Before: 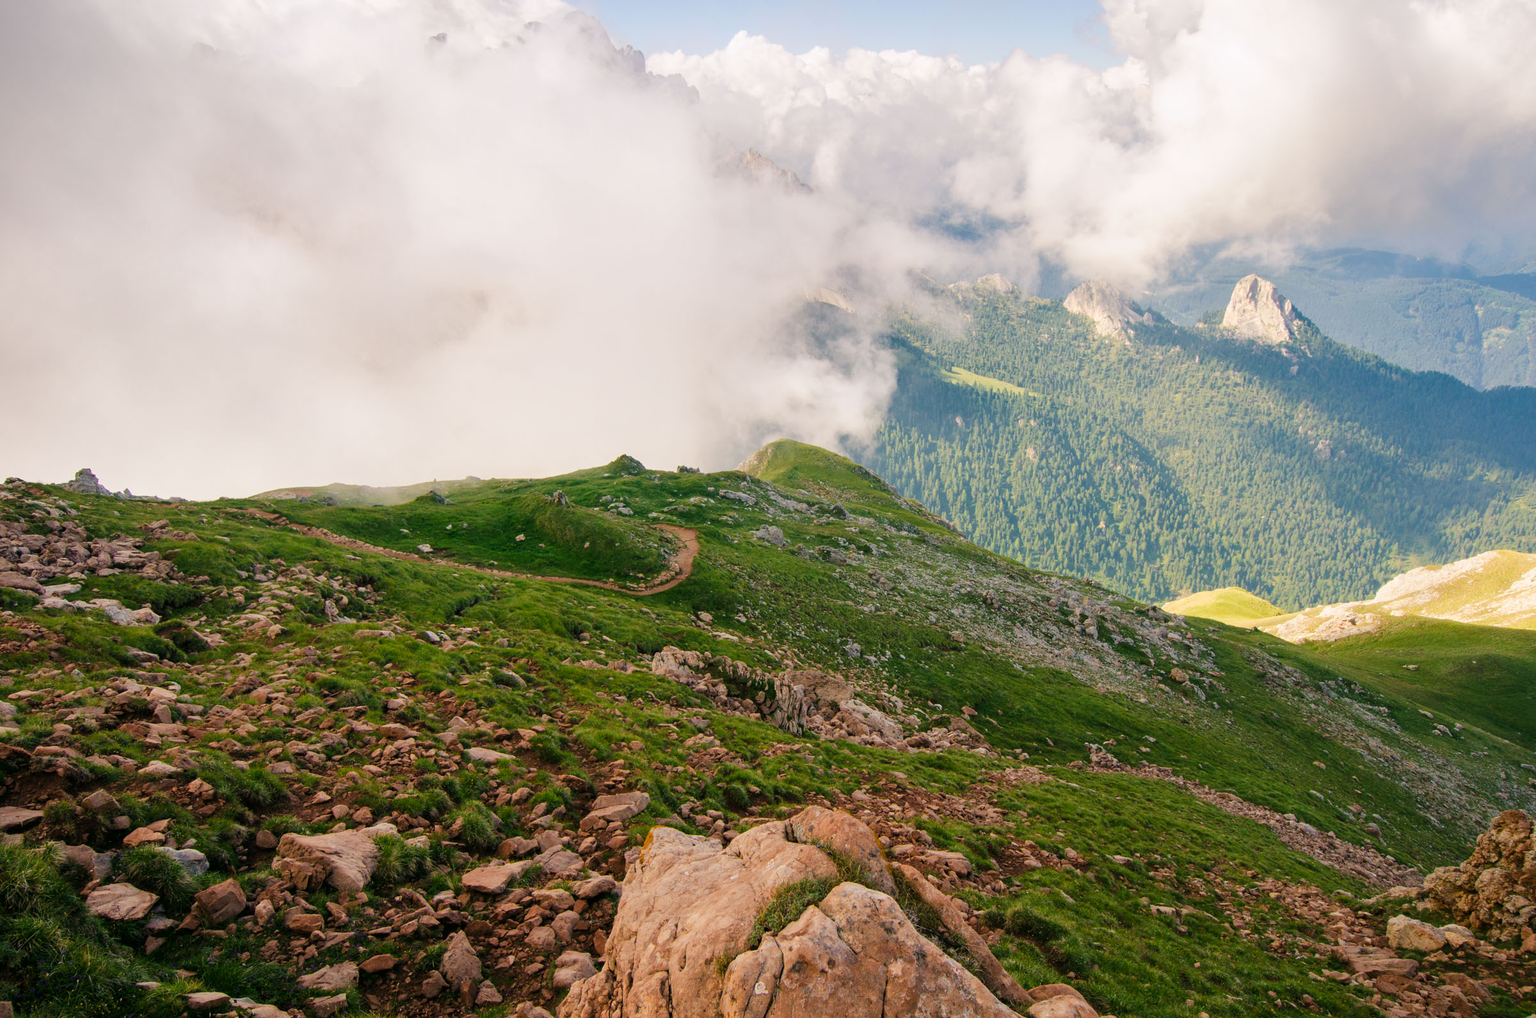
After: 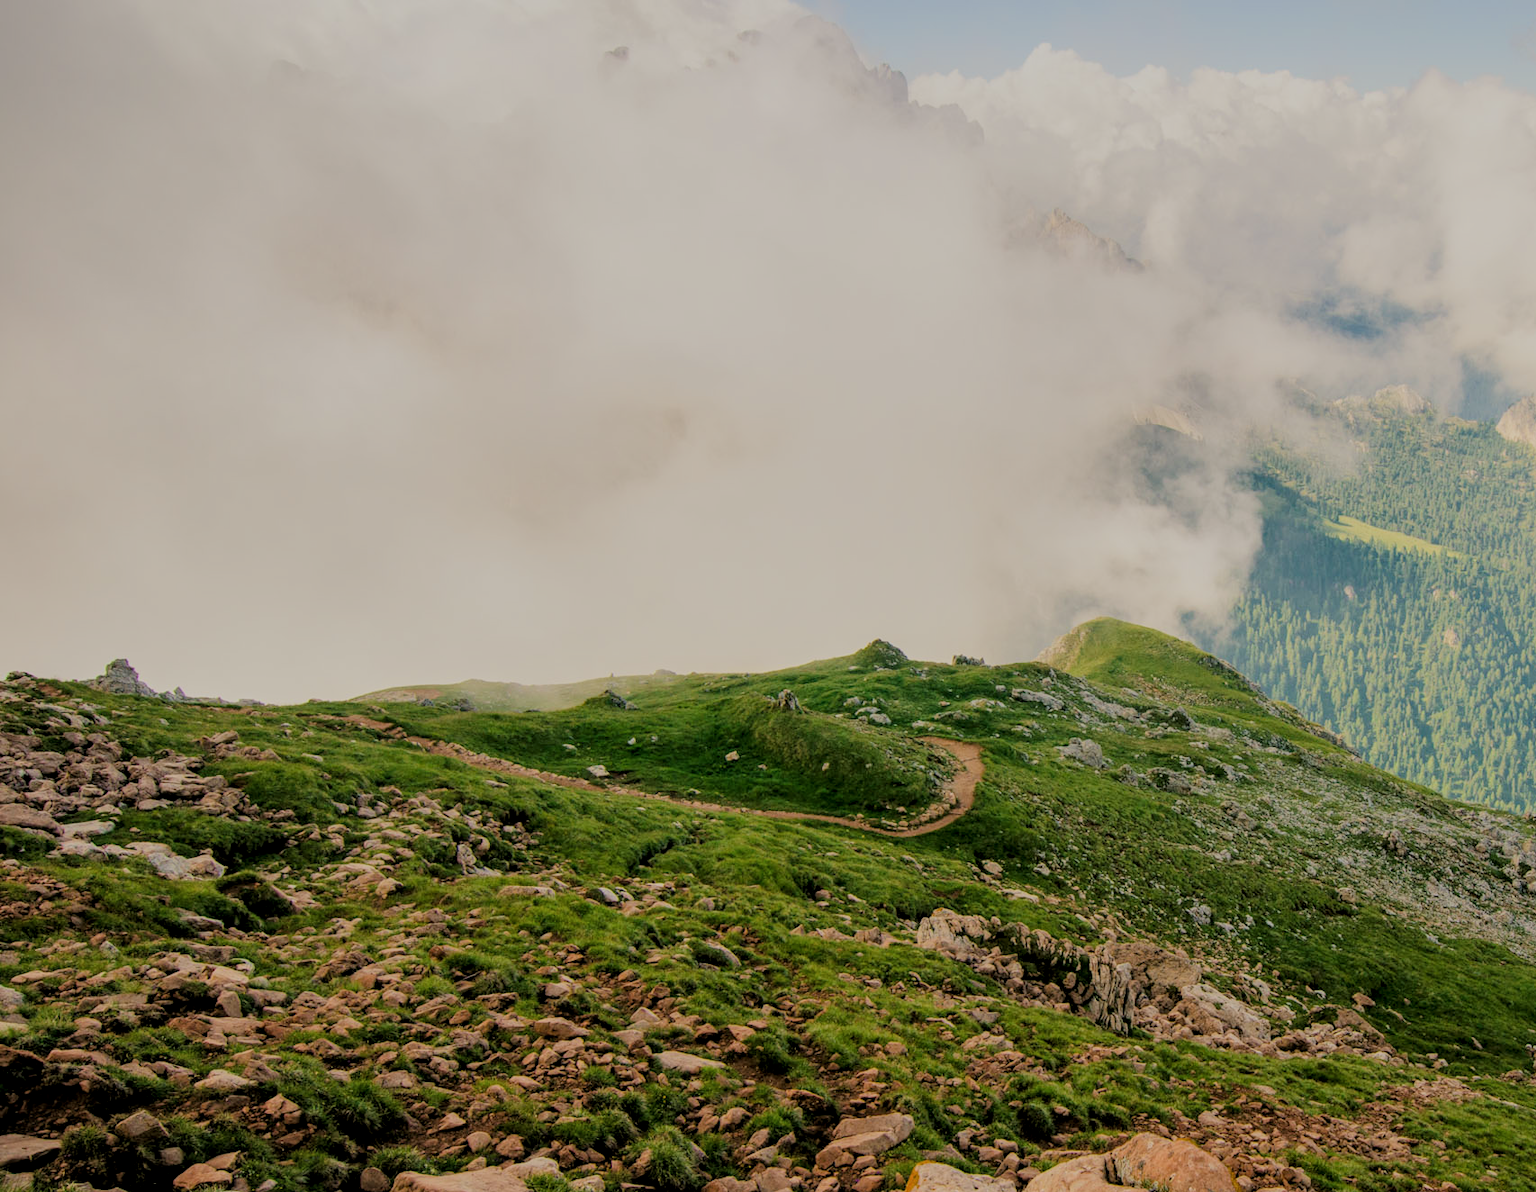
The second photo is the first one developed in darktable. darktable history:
color balance: mode lift, gamma, gain (sRGB), lift [1.04, 1, 1, 0.97], gamma [1.01, 1, 1, 0.97], gain [0.96, 1, 1, 0.97]
crop: right 28.885%, bottom 16.626%
local contrast: on, module defaults
filmic rgb: black relative exposure -6.15 EV, white relative exposure 6.96 EV, hardness 2.23, color science v6 (2022)
shadows and highlights: shadows 25, highlights -25
